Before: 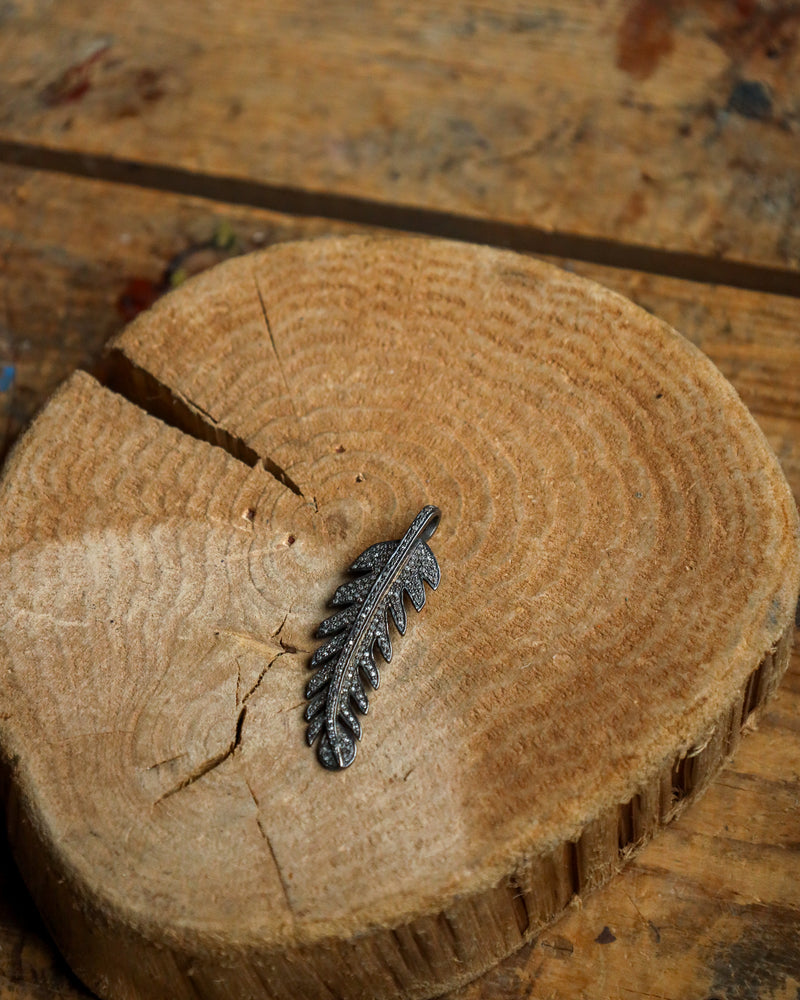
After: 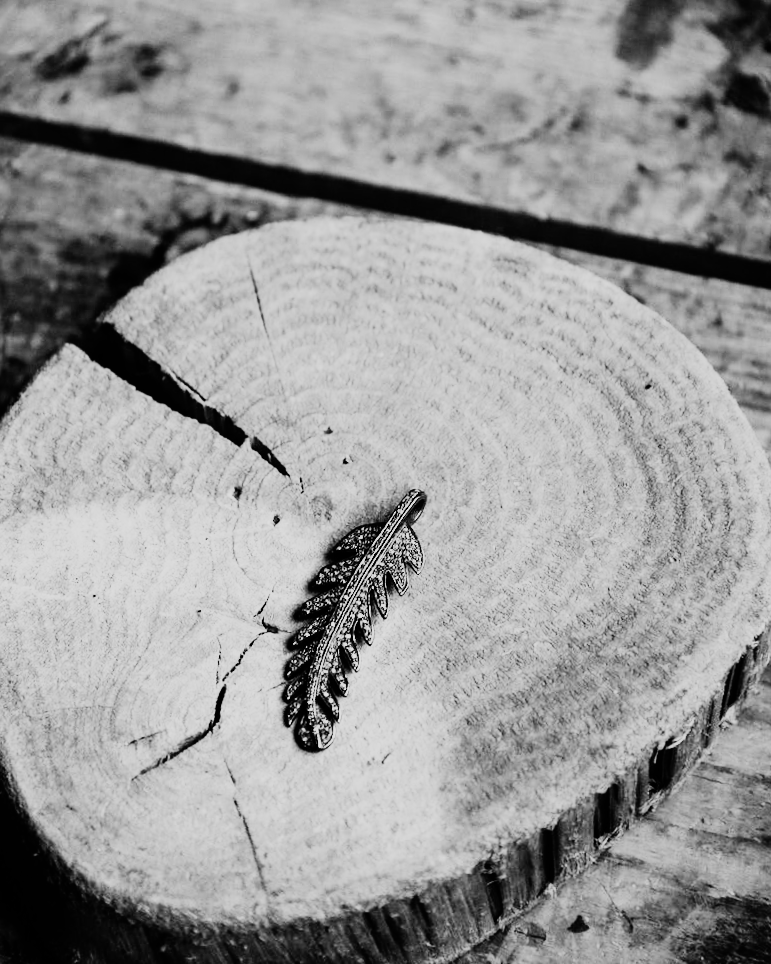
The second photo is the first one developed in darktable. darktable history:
crop and rotate: angle -1.69°
monochrome: on, module defaults
filmic rgb: black relative exposure -7.5 EV, white relative exposure 5 EV, hardness 3.31, contrast 1.3, contrast in shadows safe
rgb curve: curves: ch0 [(0, 0) (0.21, 0.15) (0.24, 0.21) (0.5, 0.75) (0.75, 0.96) (0.89, 0.99) (1, 1)]; ch1 [(0, 0.02) (0.21, 0.13) (0.25, 0.2) (0.5, 0.67) (0.75, 0.9) (0.89, 0.97) (1, 1)]; ch2 [(0, 0.02) (0.21, 0.13) (0.25, 0.2) (0.5, 0.67) (0.75, 0.9) (0.89, 0.97) (1, 1)], compensate middle gray true
tone equalizer: on, module defaults
